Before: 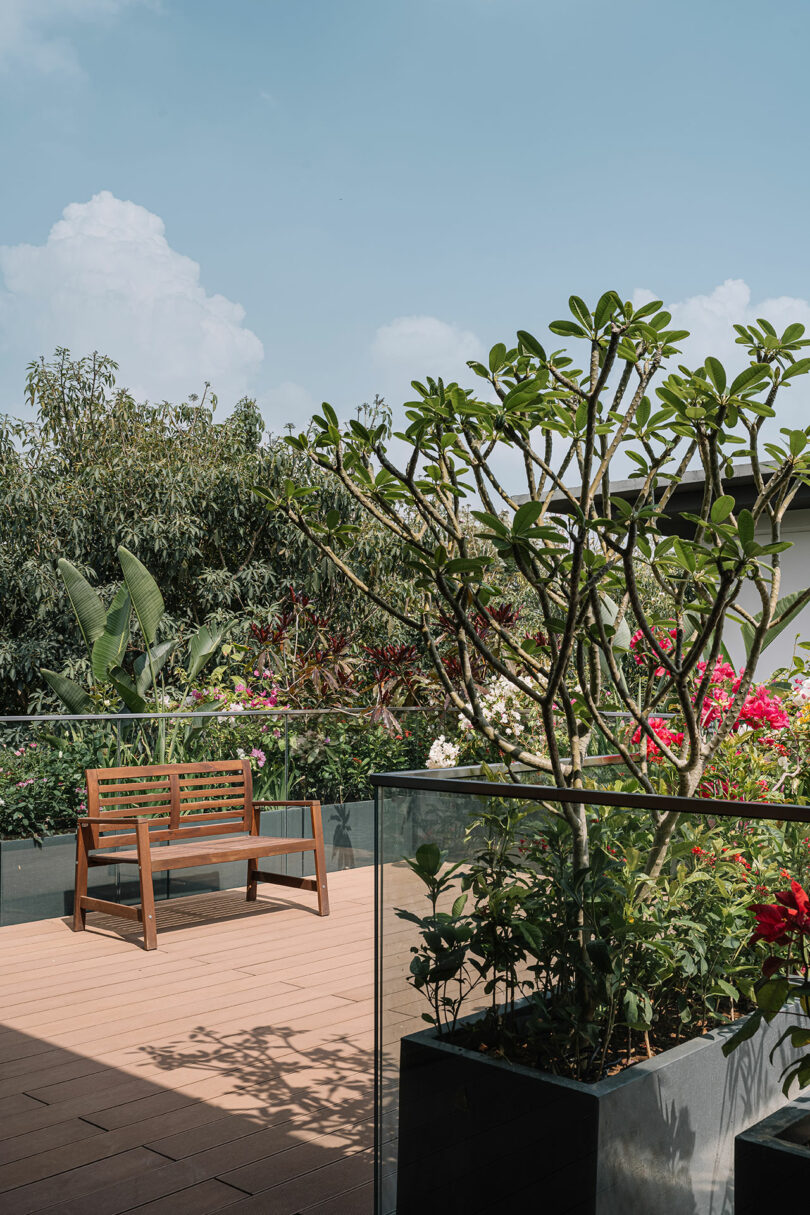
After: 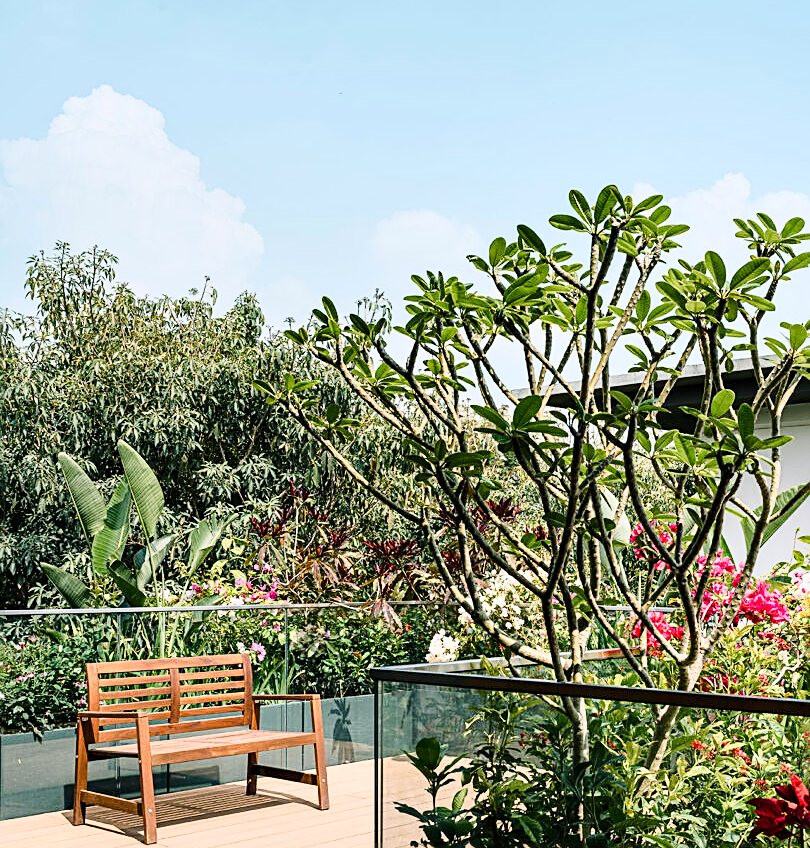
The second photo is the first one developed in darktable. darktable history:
color balance rgb: shadows lift › chroma 2.063%, shadows lift › hue 183.85°, perceptual saturation grading › global saturation 20%, perceptual saturation grading › highlights -50.426%, perceptual saturation grading › shadows 30.479%, perceptual brilliance grading › global brilliance 1.192%, perceptual brilliance grading › highlights -3.699%, global vibrance 20%
exposure: exposure 0.17 EV, compensate exposure bias true, compensate highlight preservation false
crop and rotate: top 8.728%, bottom 21.469%
contrast equalizer: octaves 7, y [[0.6 ×6], [0.55 ×6], [0 ×6], [0 ×6], [0 ×6]], mix 0.271
base curve: curves: ch0 [(0, 0) (0.028, 0.03) (0.121, 0.232) (0.46, 0.748) (0.859, 0.968) (1, 1)]
sharpen: on, module defaults
